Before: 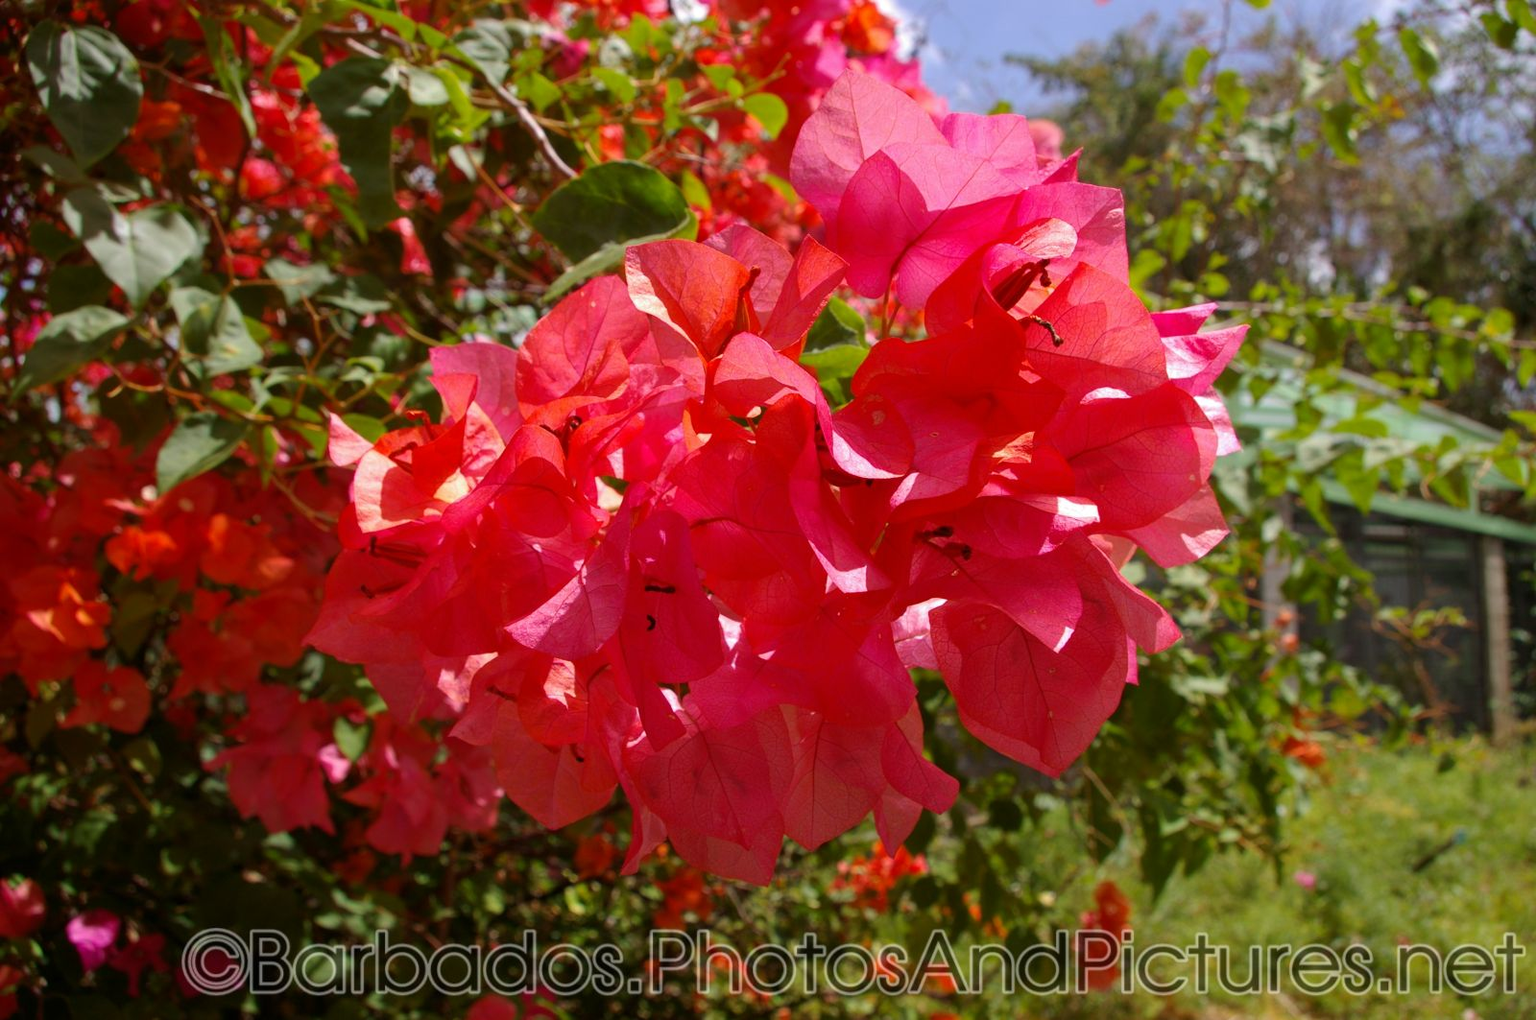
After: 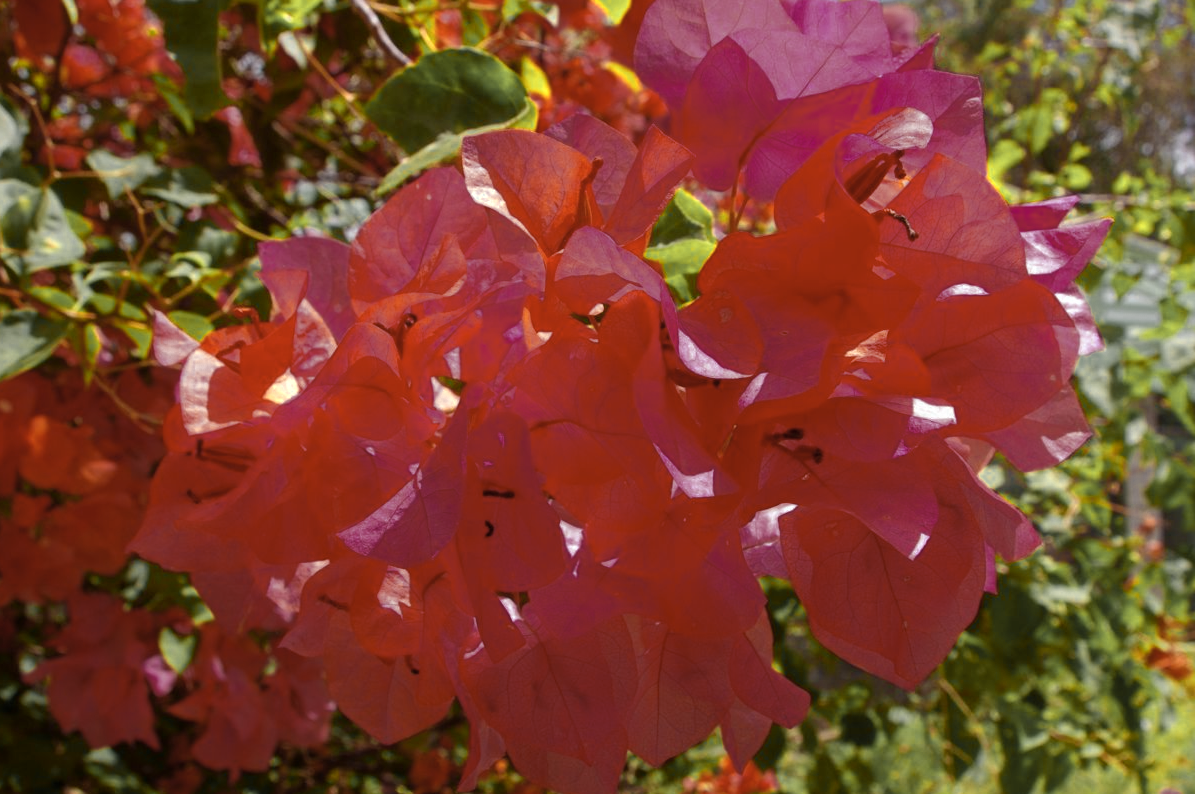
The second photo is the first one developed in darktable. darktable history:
color zones: curves: ch0 [(0.004, 0.306) (0.107, 0.448) (0.252, 0.656) (0.41, 0.398) (0.595, 0.515) (0.768, 0.628)]; ch1 [(0.07, 0.323) (0.151, 0.452) (0.252, 0.608) (0.346, 0.221) (0.463, 0.189) (0.61, 0.368) (0.735, 0.395) (0.921, 0.412)]; ch2 [(0, 0.476) (0.132, 0.512) (0.243, 0.512) (0.397, 0.48) (0.522, 0.376) (0.634, 0.536) (0.761, 0.46)]
crop and rotate: left 11.831%, top 11.346%, right 13.429%, bottom 13.899%
